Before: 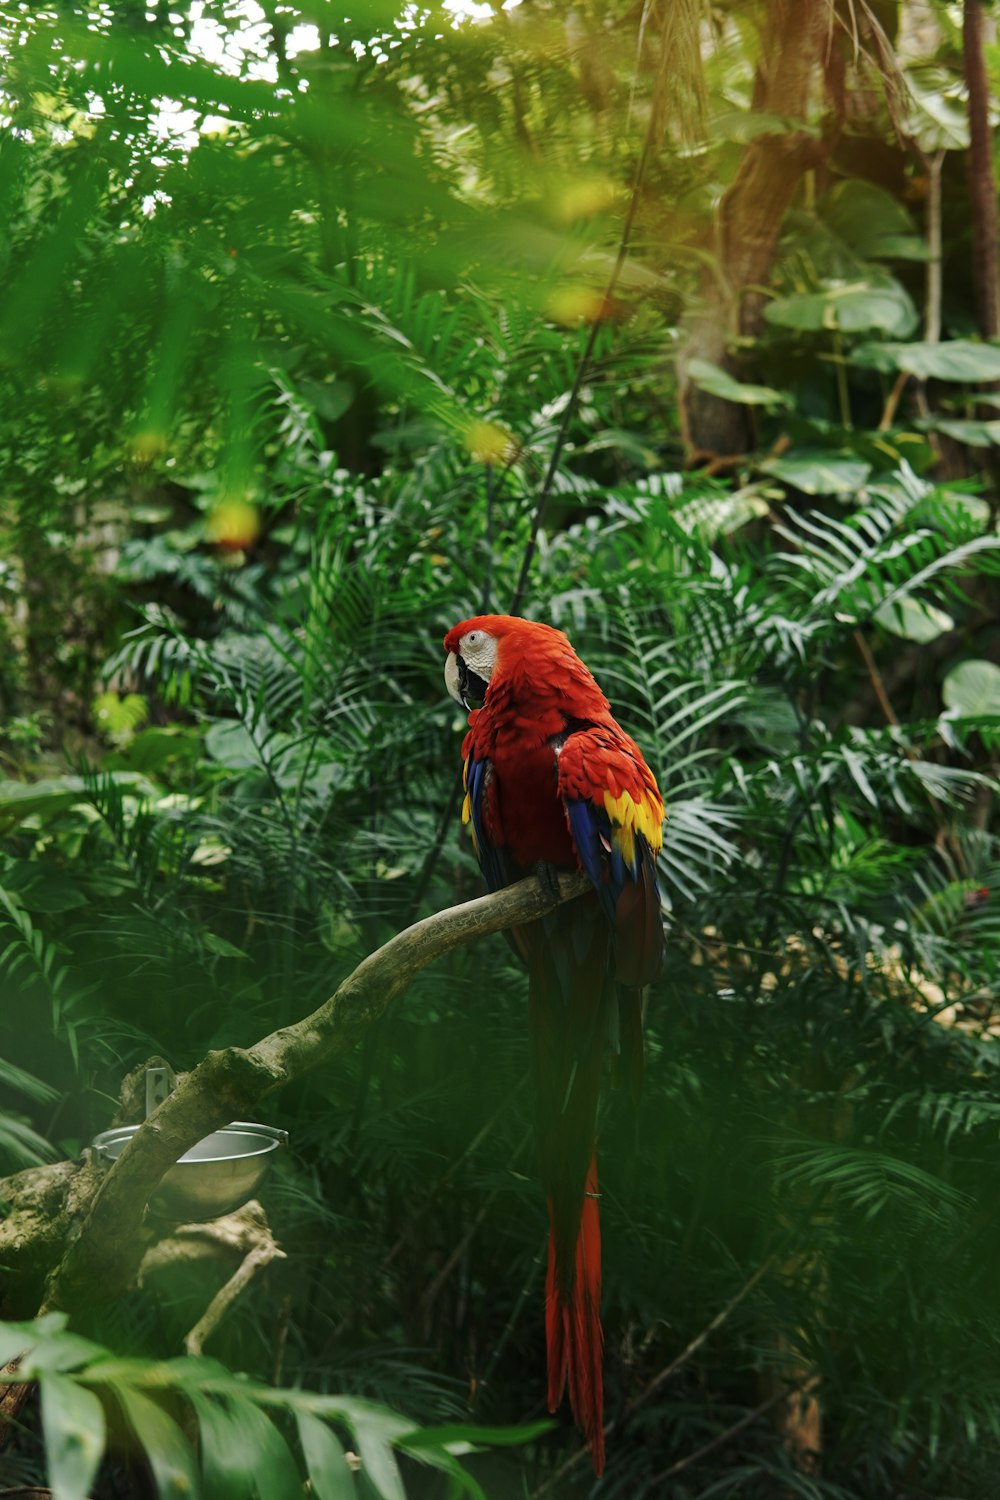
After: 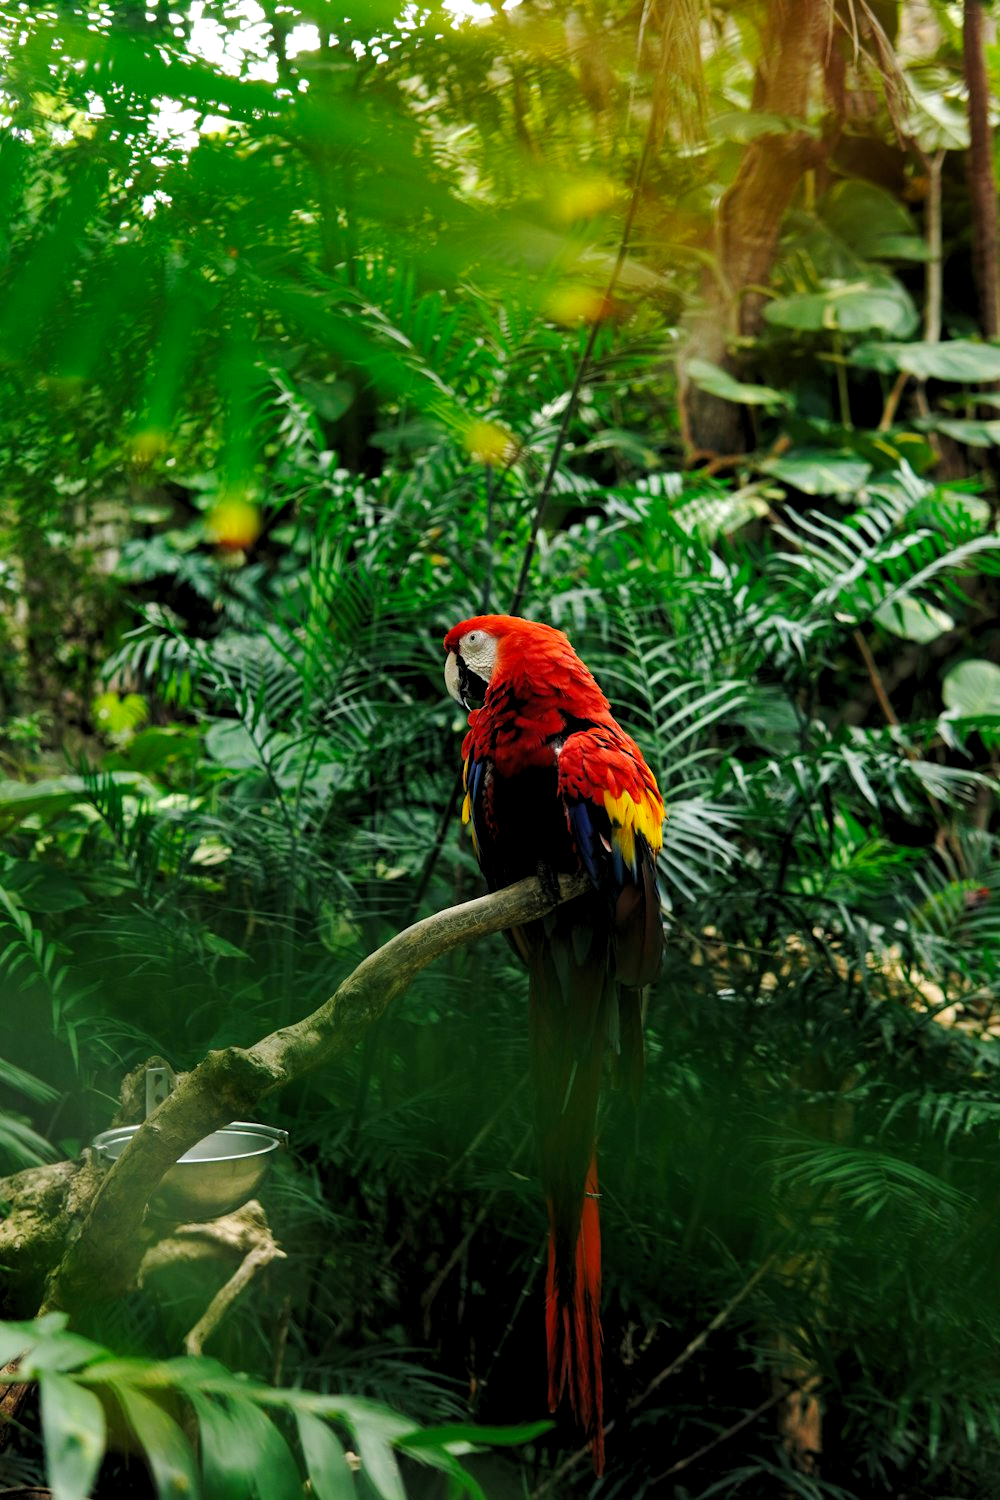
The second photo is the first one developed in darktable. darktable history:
rgb levels: levels [[0.01, 0.419, 0.839], [0, 0.5, 1], [0, 0.5, 1]]
